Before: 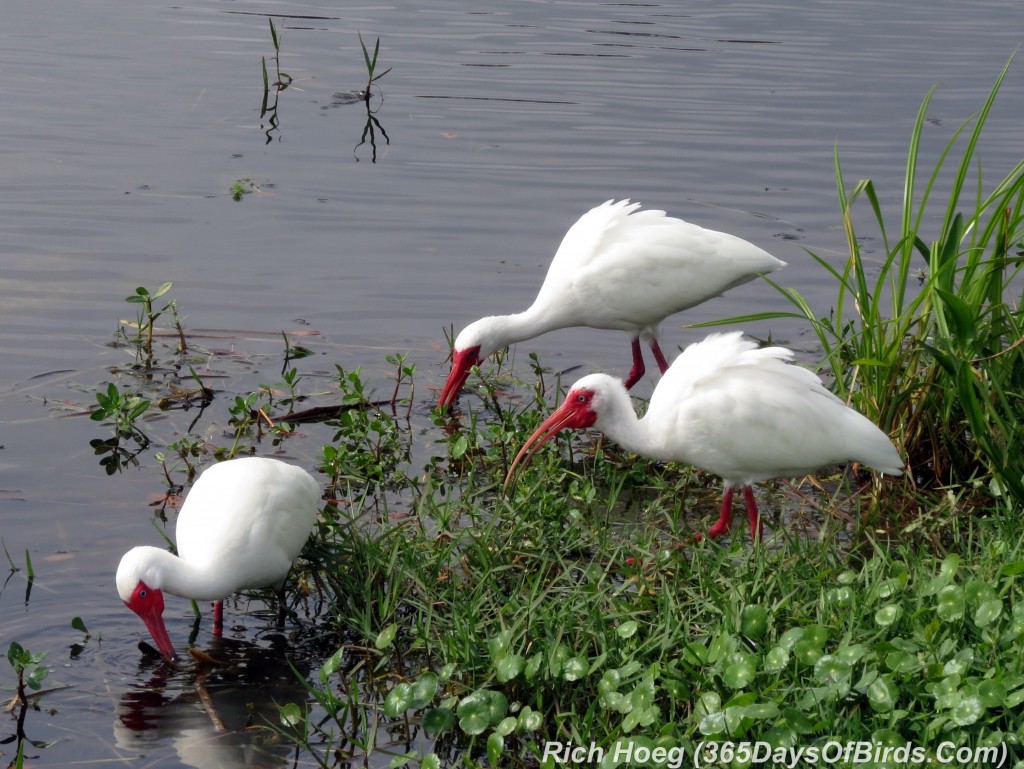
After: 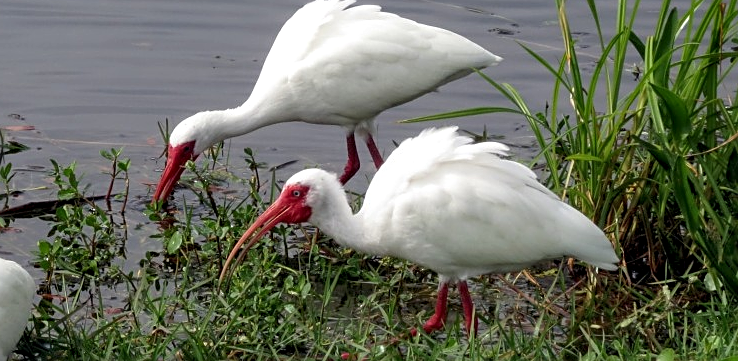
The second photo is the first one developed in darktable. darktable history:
local contrast: on, module defaults
sharpen: on, module defaults
crop and rotate: left 27.868%, top 26.725%, bottom 26.302%
